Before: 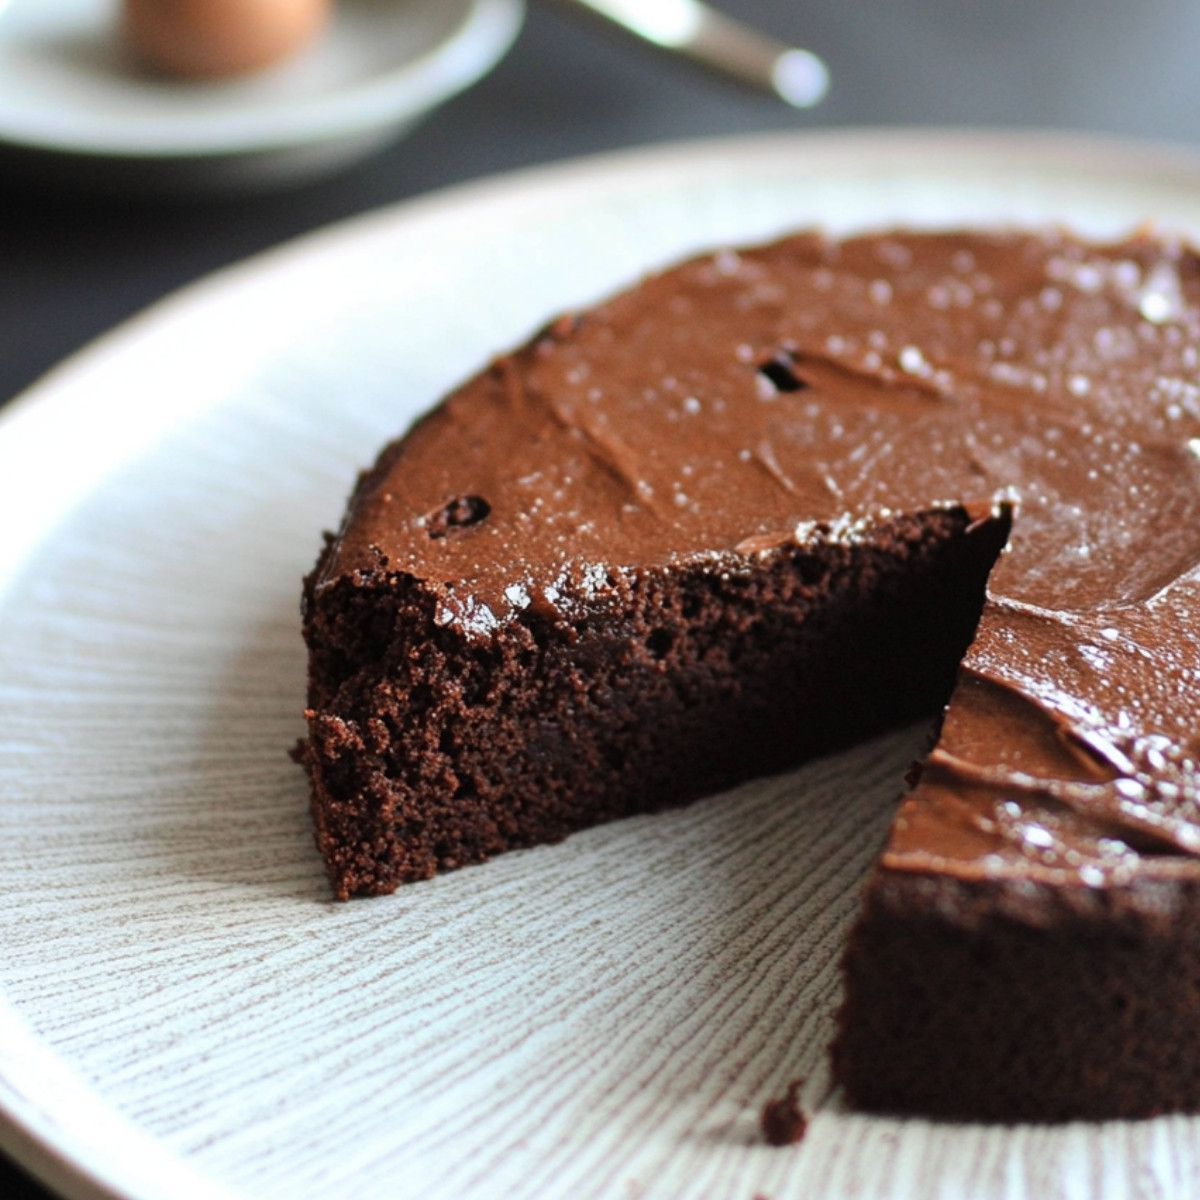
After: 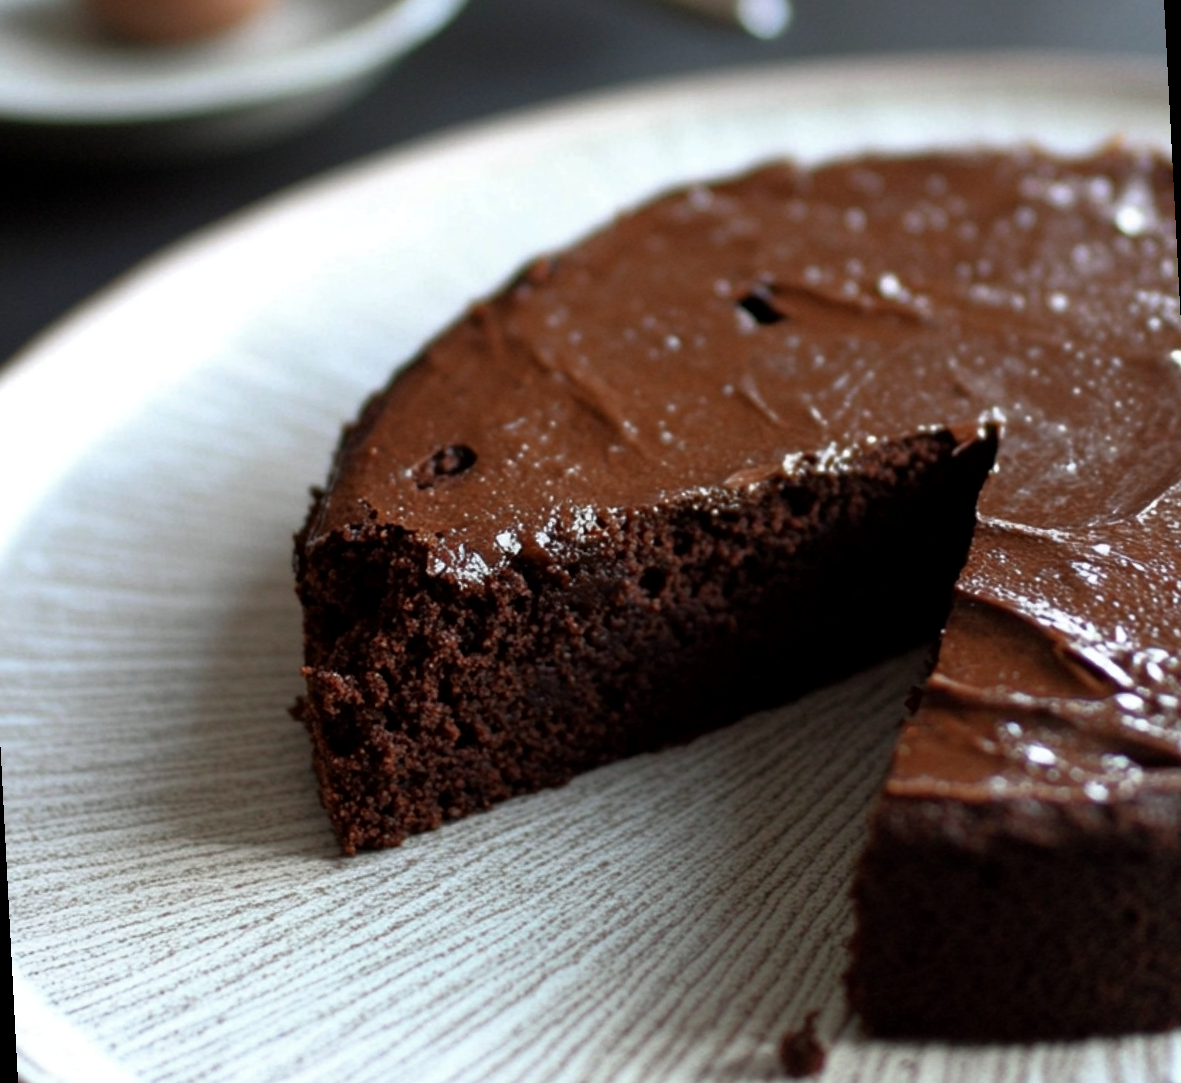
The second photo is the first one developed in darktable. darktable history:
rgb curve: curves: ch0 [(0, 0) (0.415, 0.237) (1, 1)]
exposure: black level correction 0.004, exposure 0.014 EV, compensate highlight preservation false
rotate and perspective: rotation -3°, crop left 0.031, crop right 0.968, crop top 0.07, crop bottom 0.93
